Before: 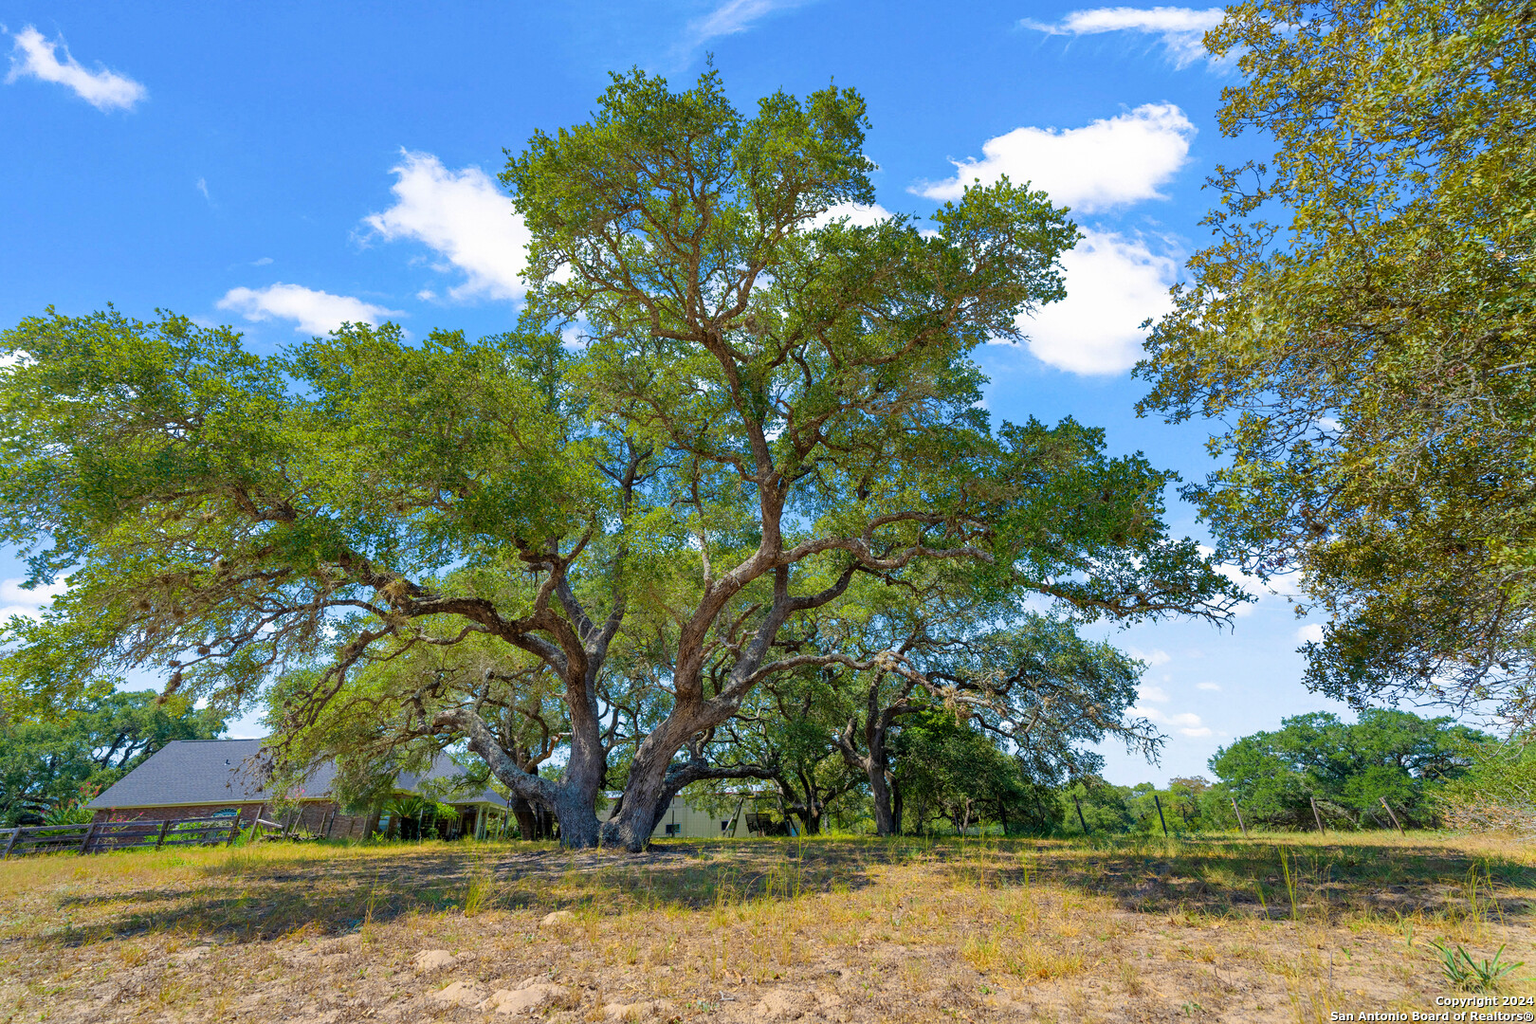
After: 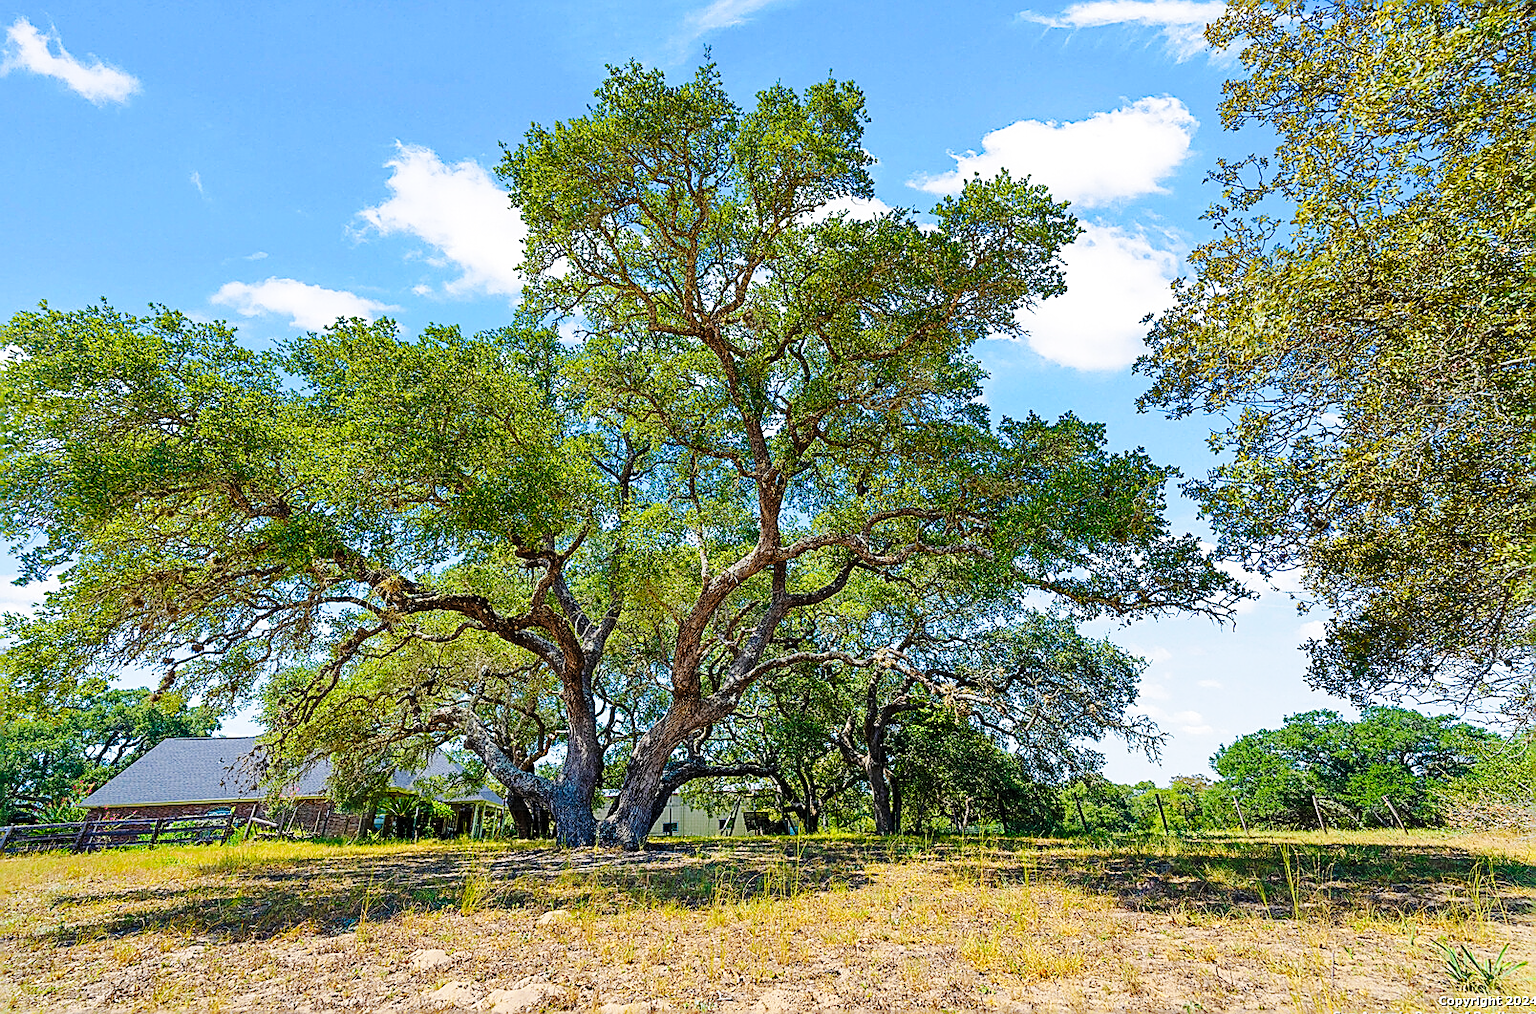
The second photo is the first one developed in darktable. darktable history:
crop: left 0.498%, top 0.757%, right 0.234%, bottom 0.907%
base curve: curves: ch0 [(0, 0) (0.036, 0.025) (0.121, 0.166) (0.206, 0.329) (0.605, 0.79) (1, 1)], preserve colors none
sharpen: radius 1.724, amount 1.289
shadows and highlights: shadows 62.68, white point adjustment 0.362, highlights -34.18, compress 83.76%, highlights color adjustment 41.39%
